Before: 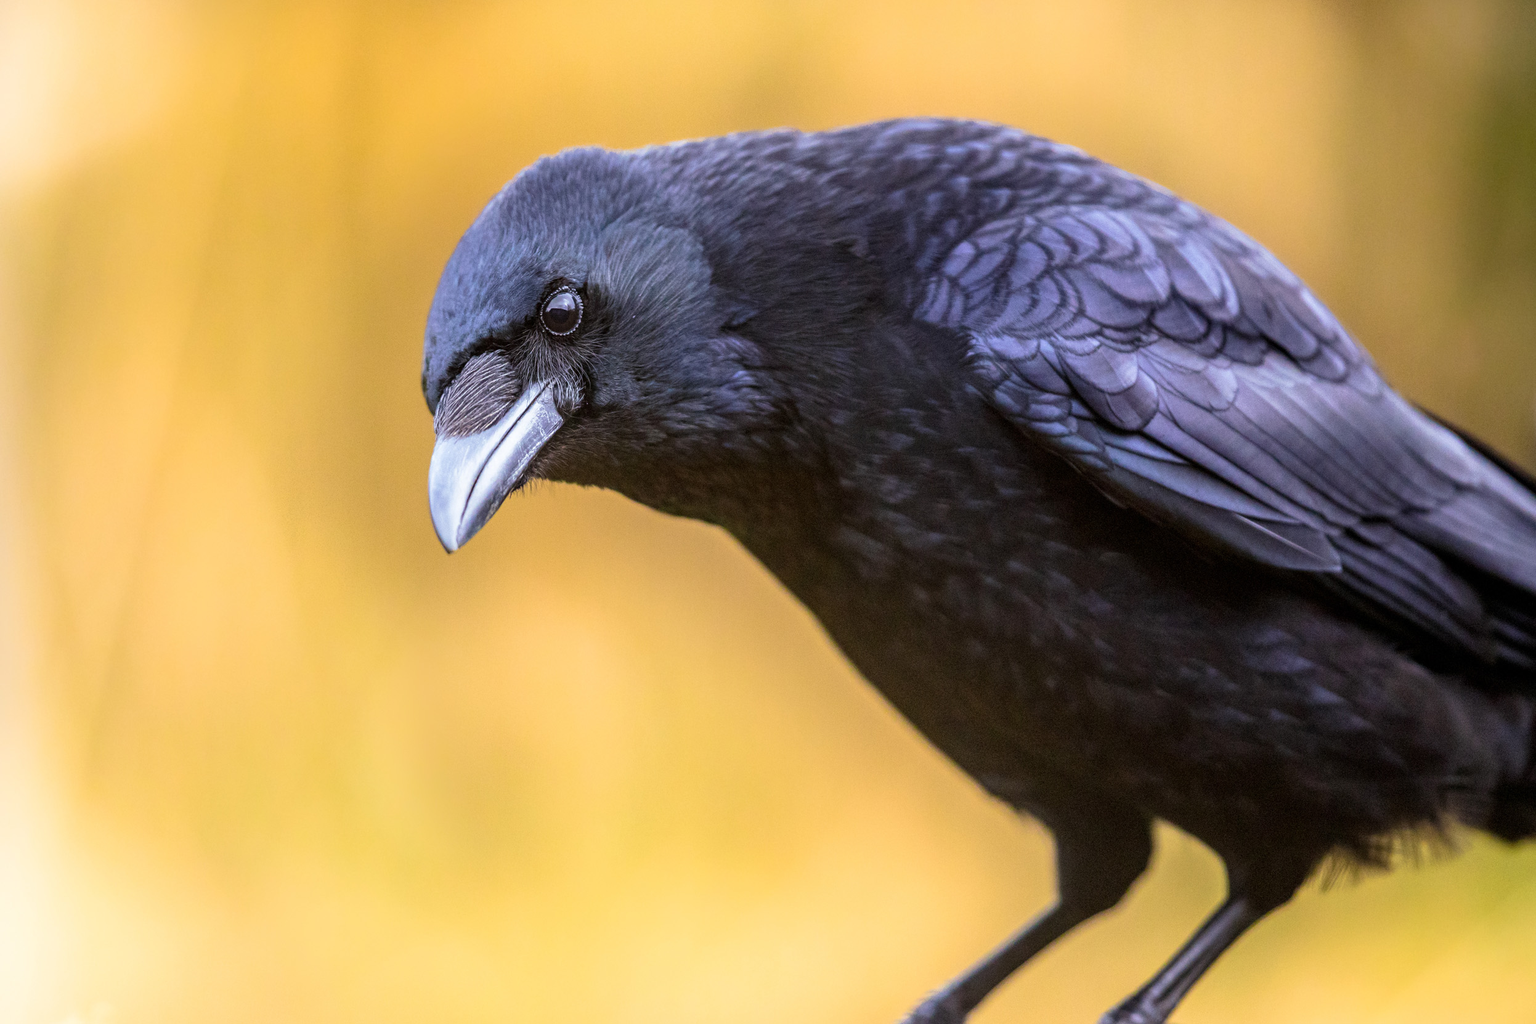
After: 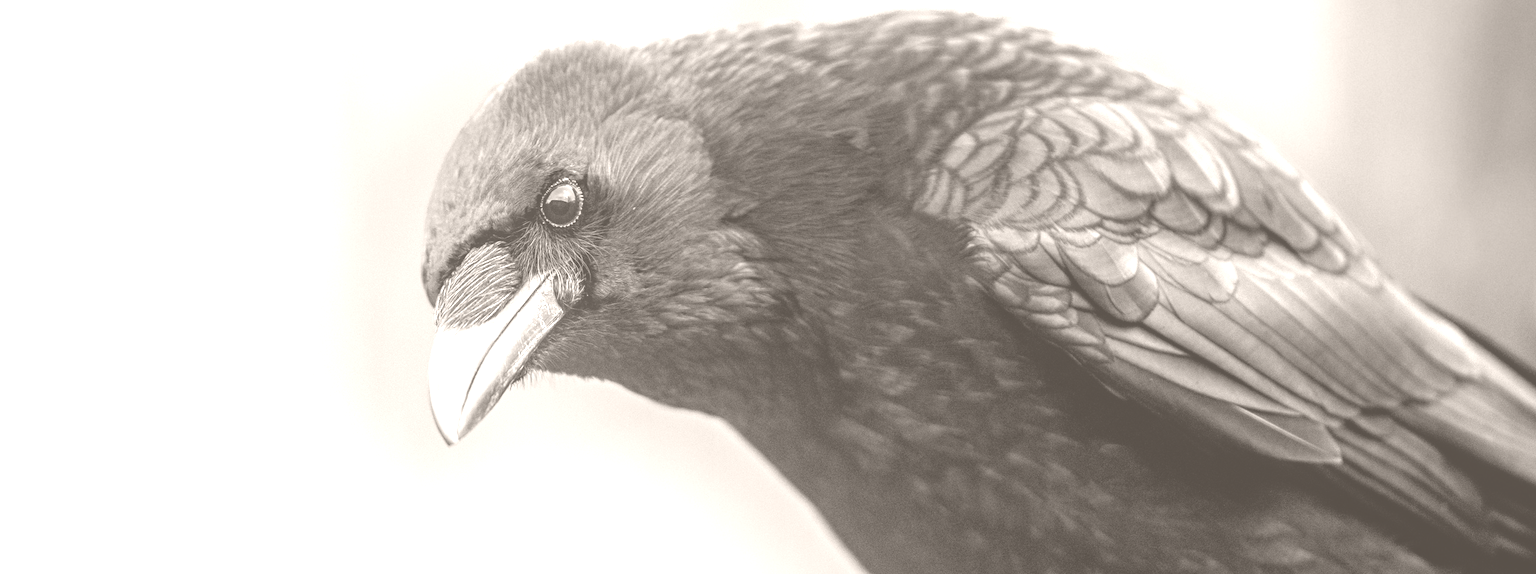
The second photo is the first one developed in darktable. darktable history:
color balance: lift [1, 0.994, 1.002, 1.006], gamma [0.957, 1.081, 1.016, 0.919], gain [0.97, 0.972, 1.01, 1.028], input saturation 91.06%, output saturation 79.8%
crop and rotate: top 10.605%, bottom 33.274%
local contrast: highlights 48%, shadows 0%, detail 100%
colorize: hue 34.49°, saturation 35.33%, source mix 100%, lightness 55%, version 1
rgb levels: preserve colors max RGB
